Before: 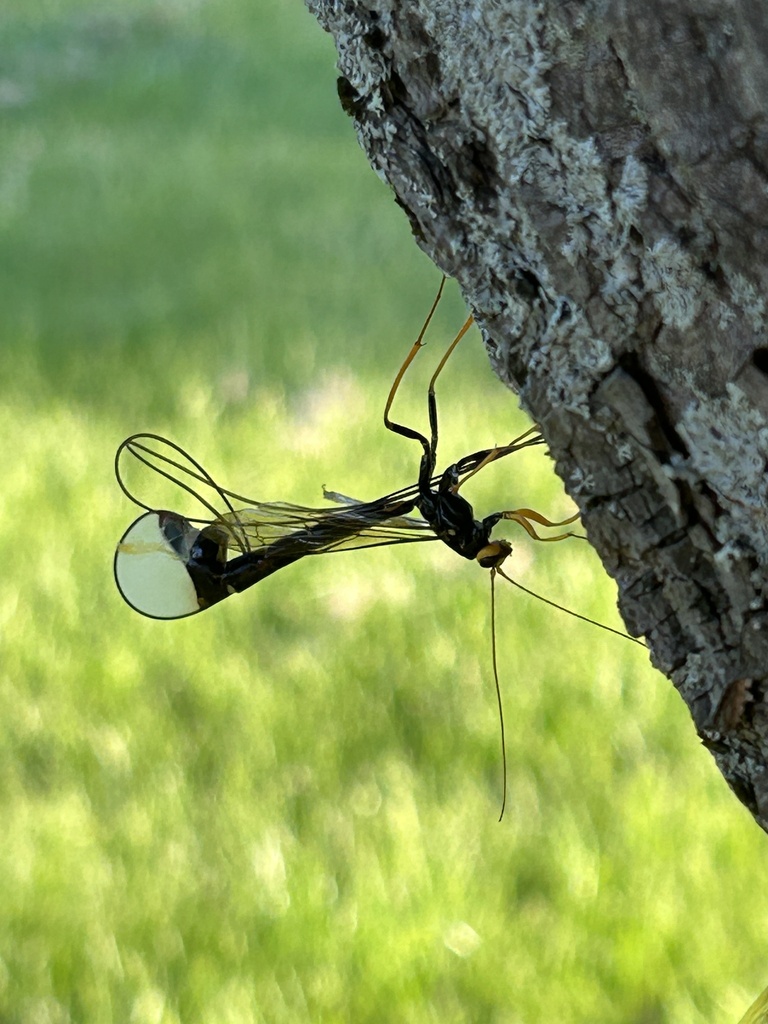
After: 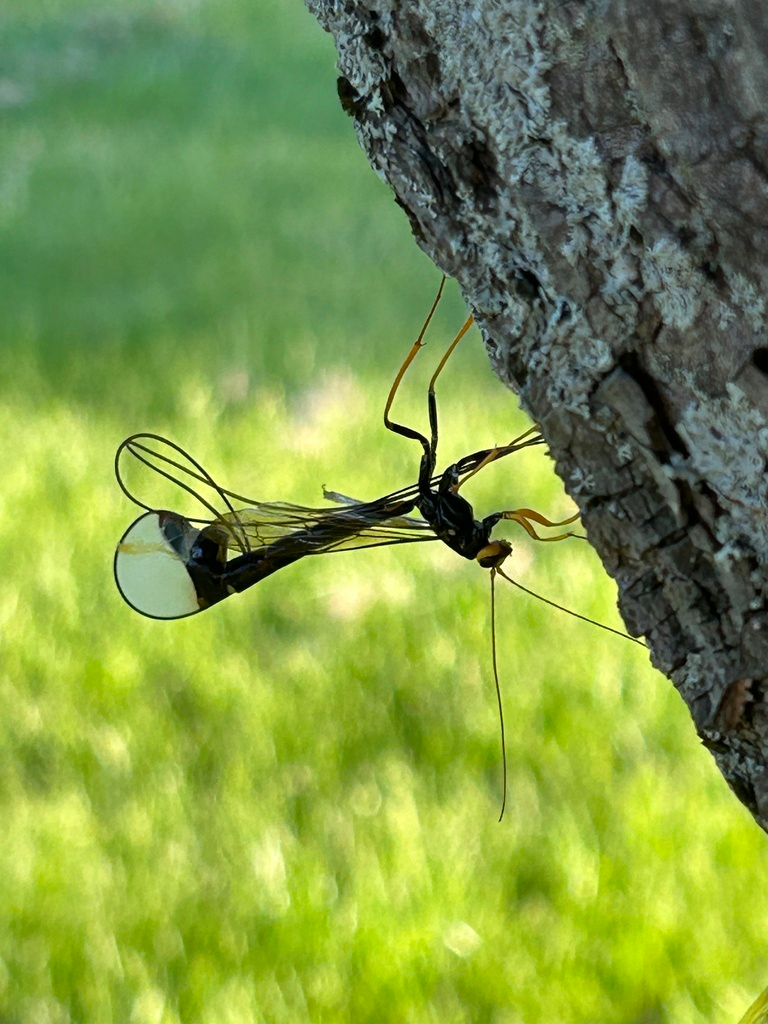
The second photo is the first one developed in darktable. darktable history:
shadows and highlights: radius 125.41, shadows 30.45, highlights -30.61, highlights color adjustment 0.163%, low approximation 0.01, soften with gaussian
